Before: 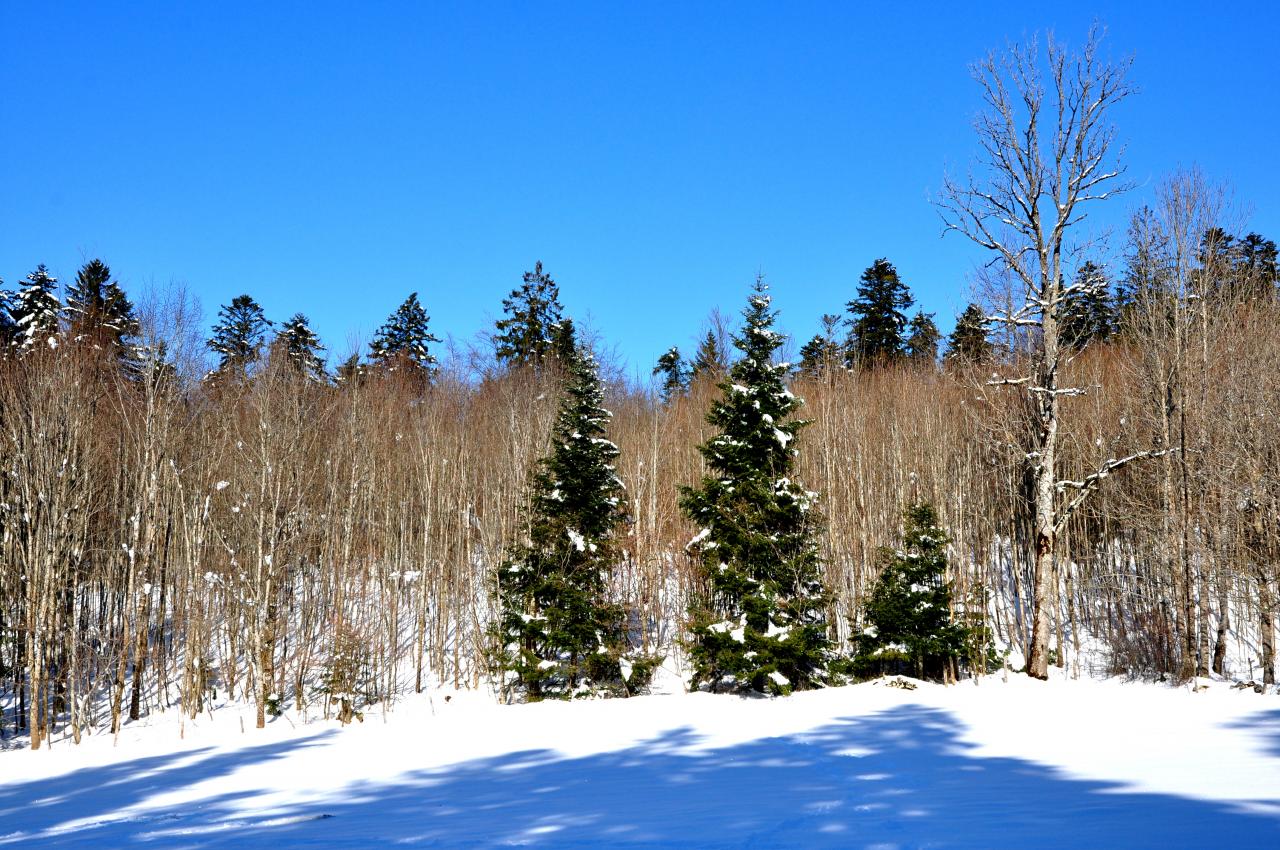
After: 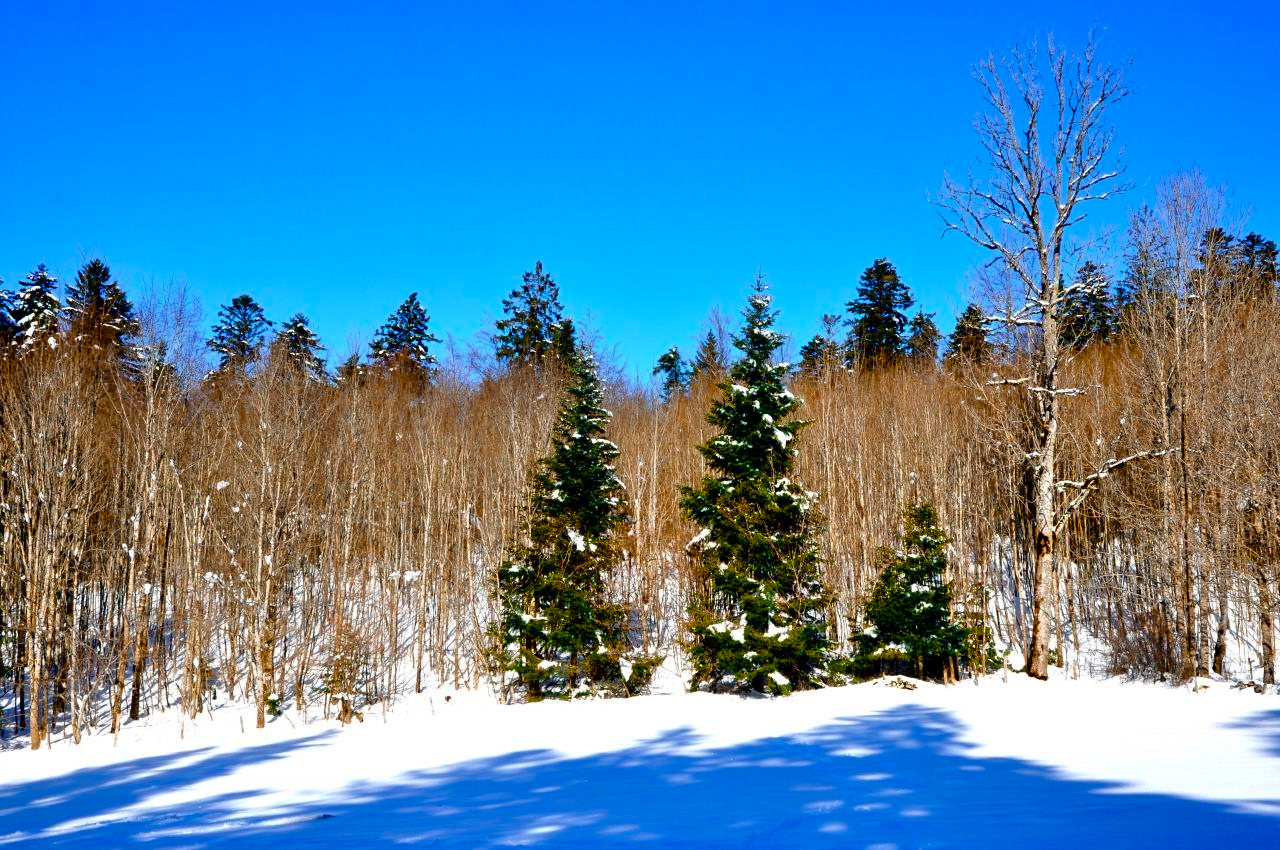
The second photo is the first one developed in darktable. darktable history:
color balance rgb: perceptual saturation grading › global saturation 20%, perceptual saturation grading › highlights 2.68%, perceptual saturation grading › shadows 50%
color equalizer: saturation › red 1.13, saturation › yellow 0.981, hue › red 8.94, hue › orange -9.24, hue › yellow 1.91, hue › green 37.76, brightness › red 0.754, brightness › orange 1.06, brightness › green 0.94, node placement 5°
